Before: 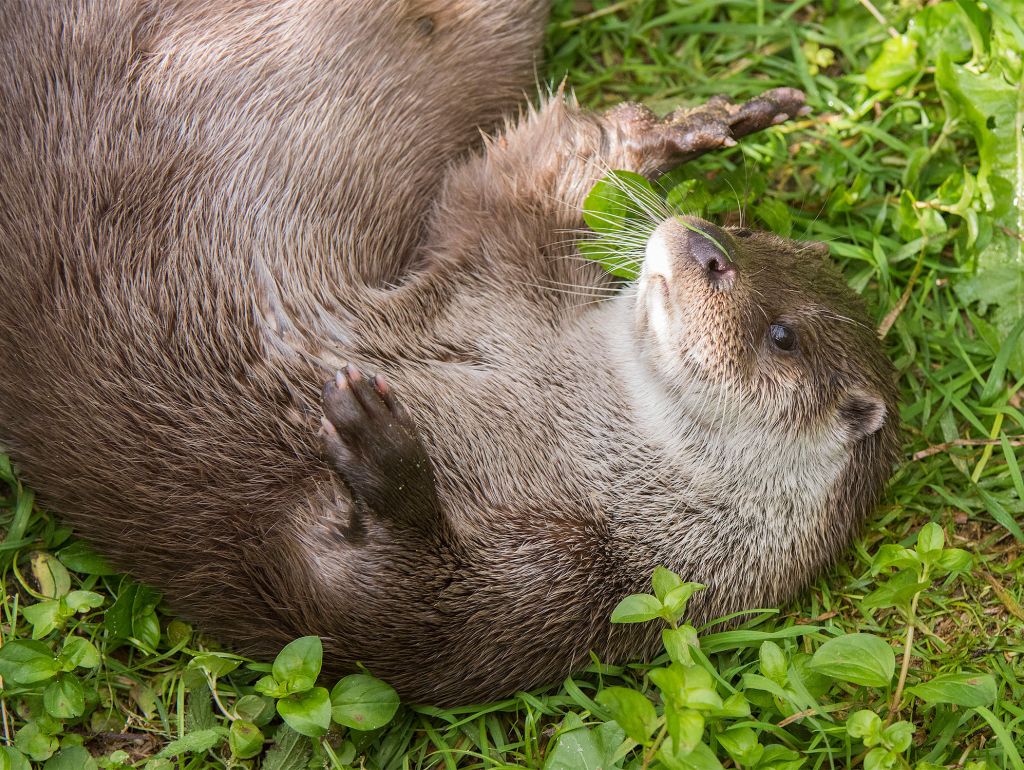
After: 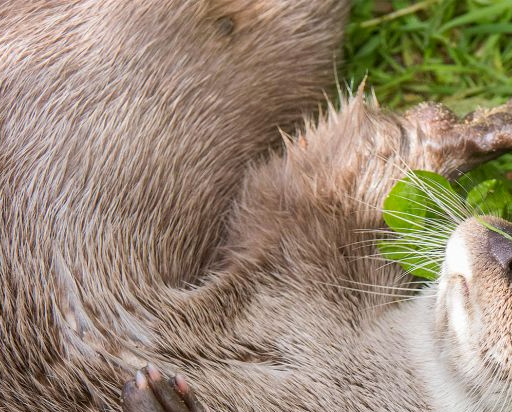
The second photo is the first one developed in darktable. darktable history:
exposure: black level correction 0.001, compensate highlight preservation false
crop: left 19.556%, right 30.401%, bottom 46.458%
